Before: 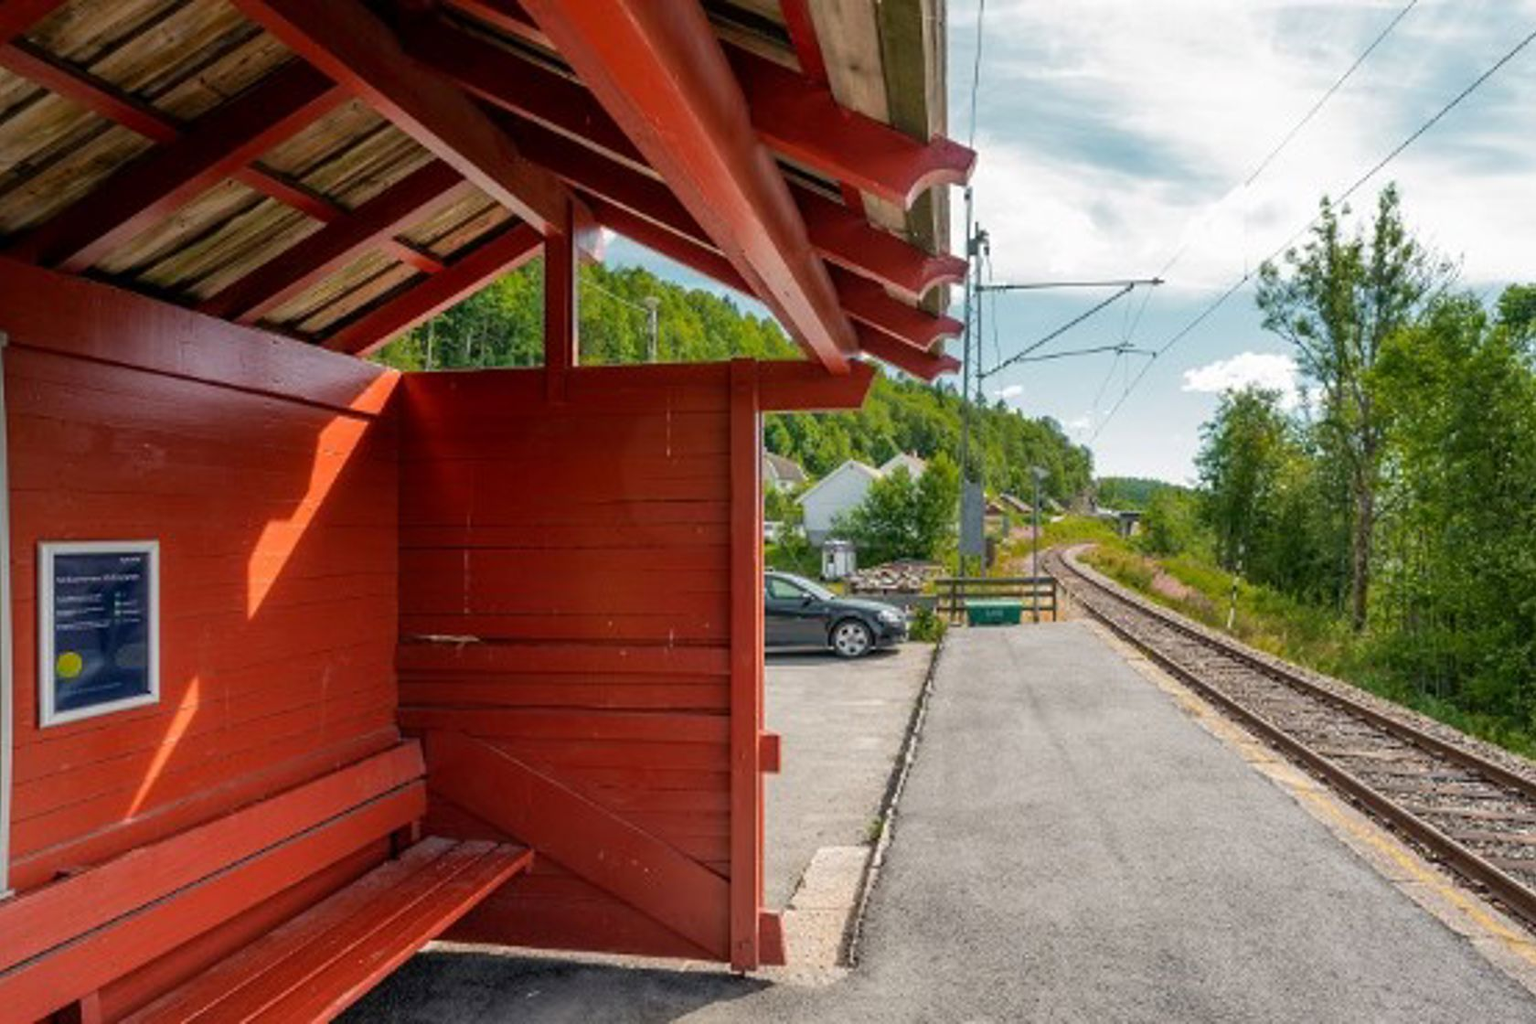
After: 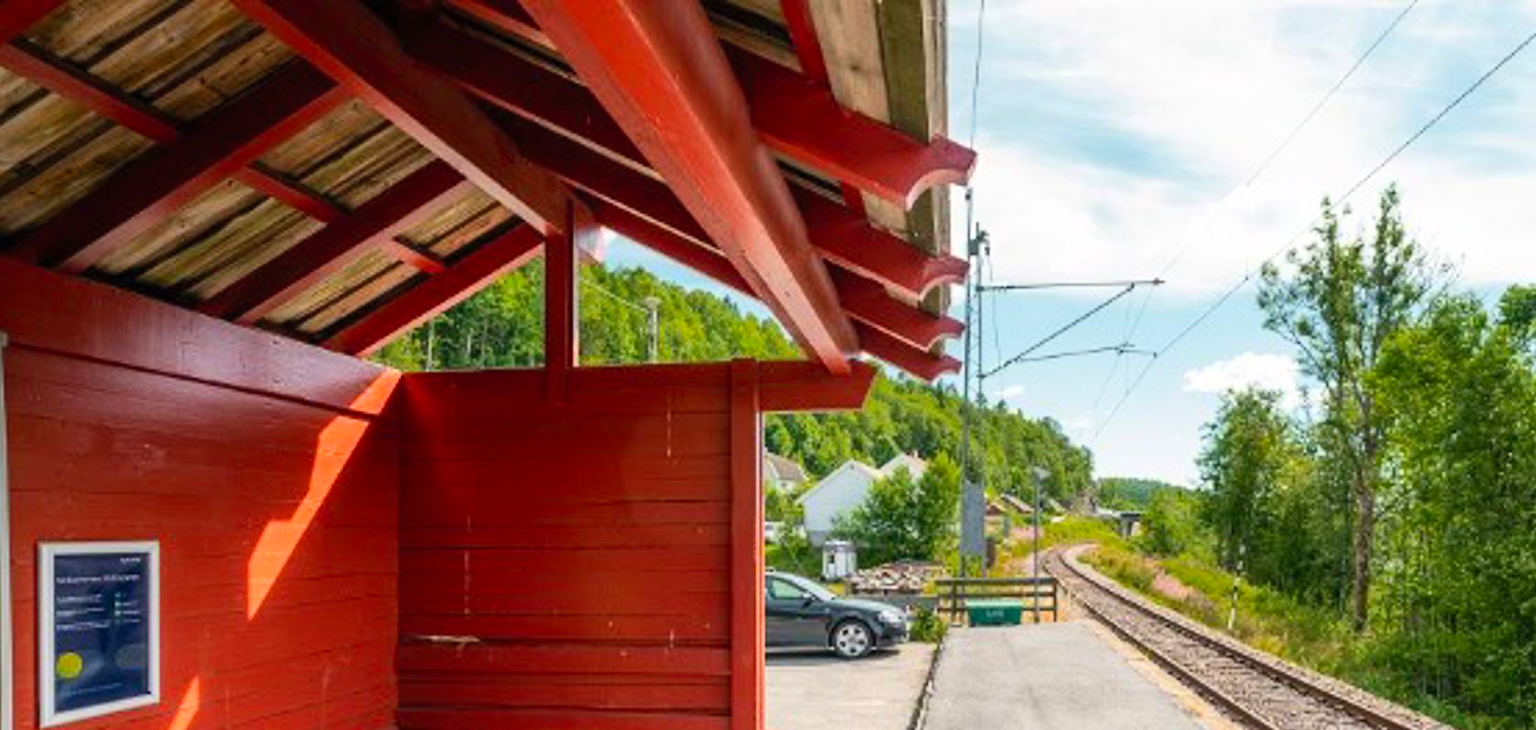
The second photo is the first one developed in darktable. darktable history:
crop: bottom 28.576%
contrast brightness saturation: contrast 0.2, brightness 0.16, saturation 0.22
